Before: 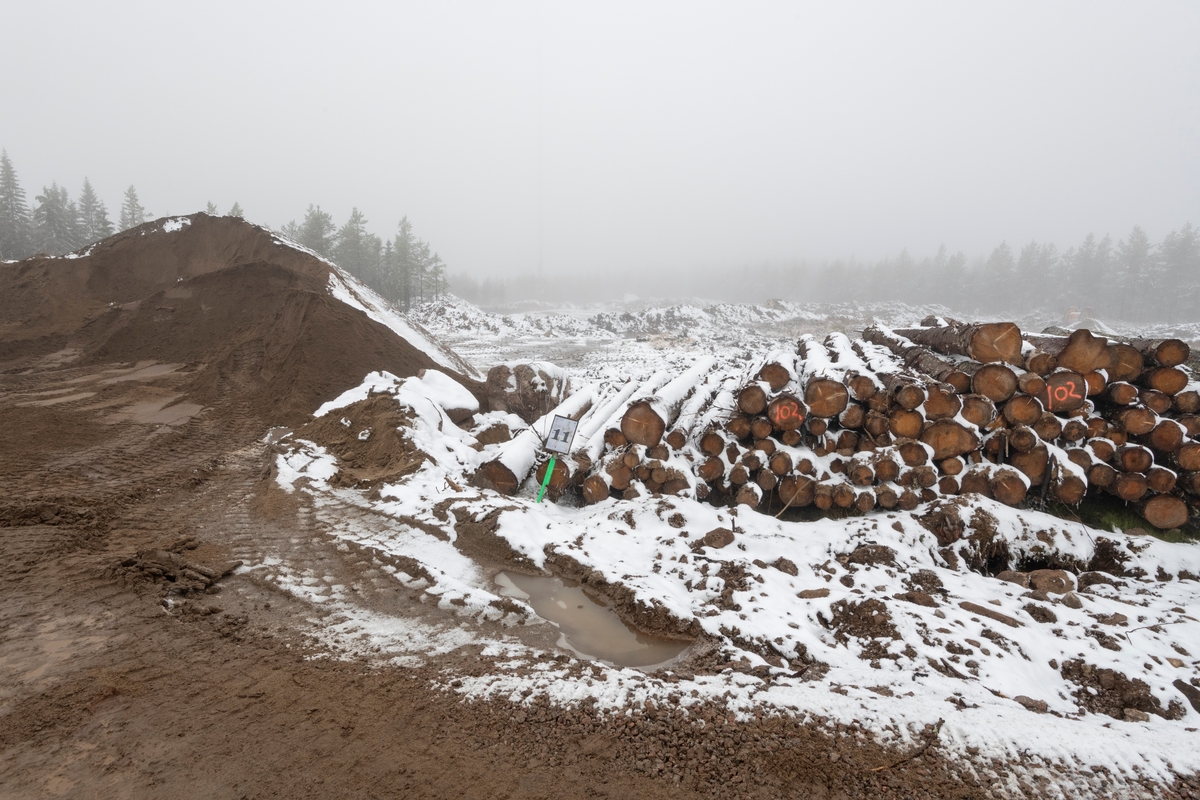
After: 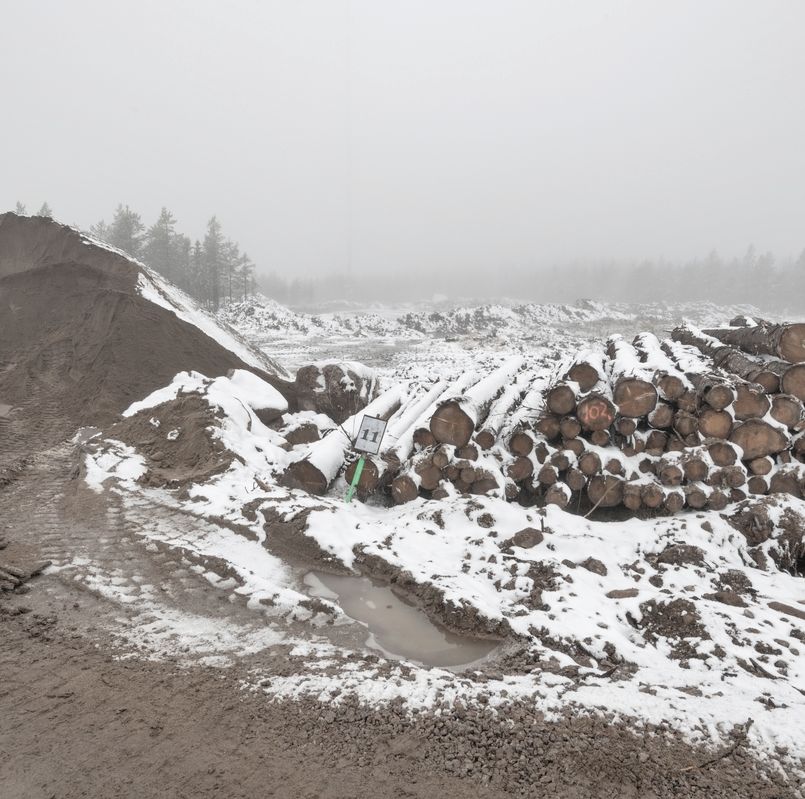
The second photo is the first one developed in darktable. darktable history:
shadows and highlights: low approximation 0.01, soften with gaussian
contrast brightness saturation: brightness 0.19, saturation -0.508
crop and rotate: left 15.933%, right 16.95%
